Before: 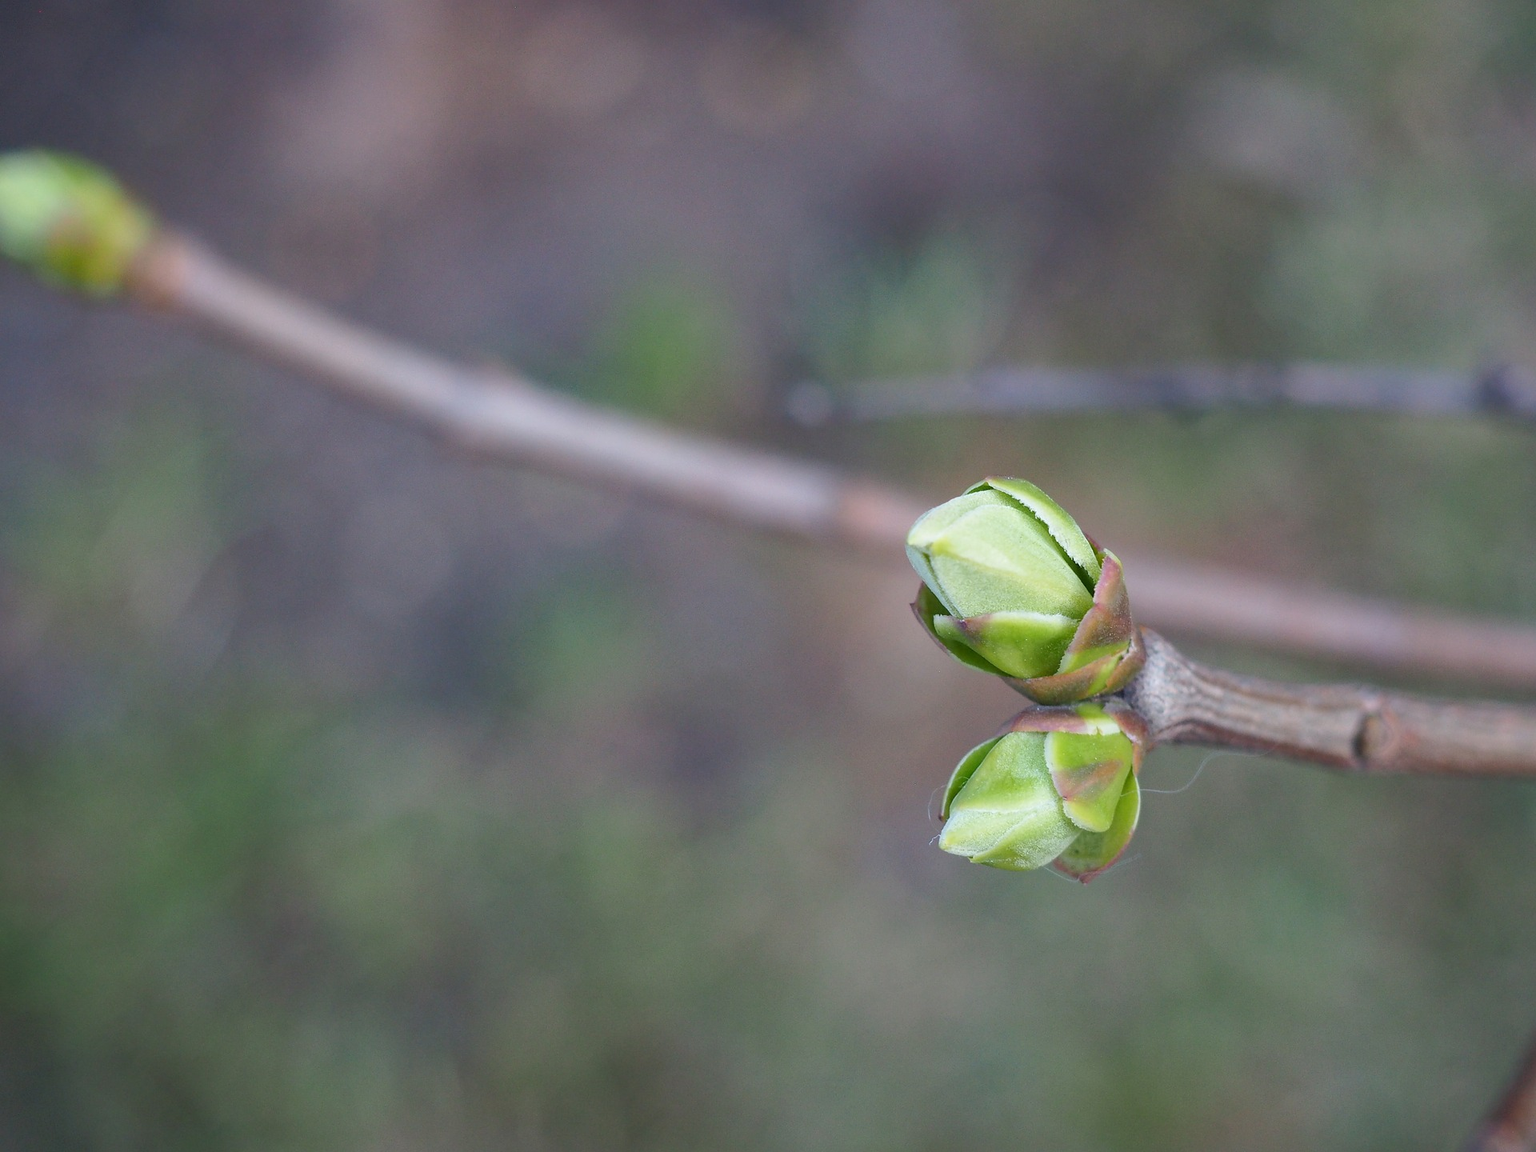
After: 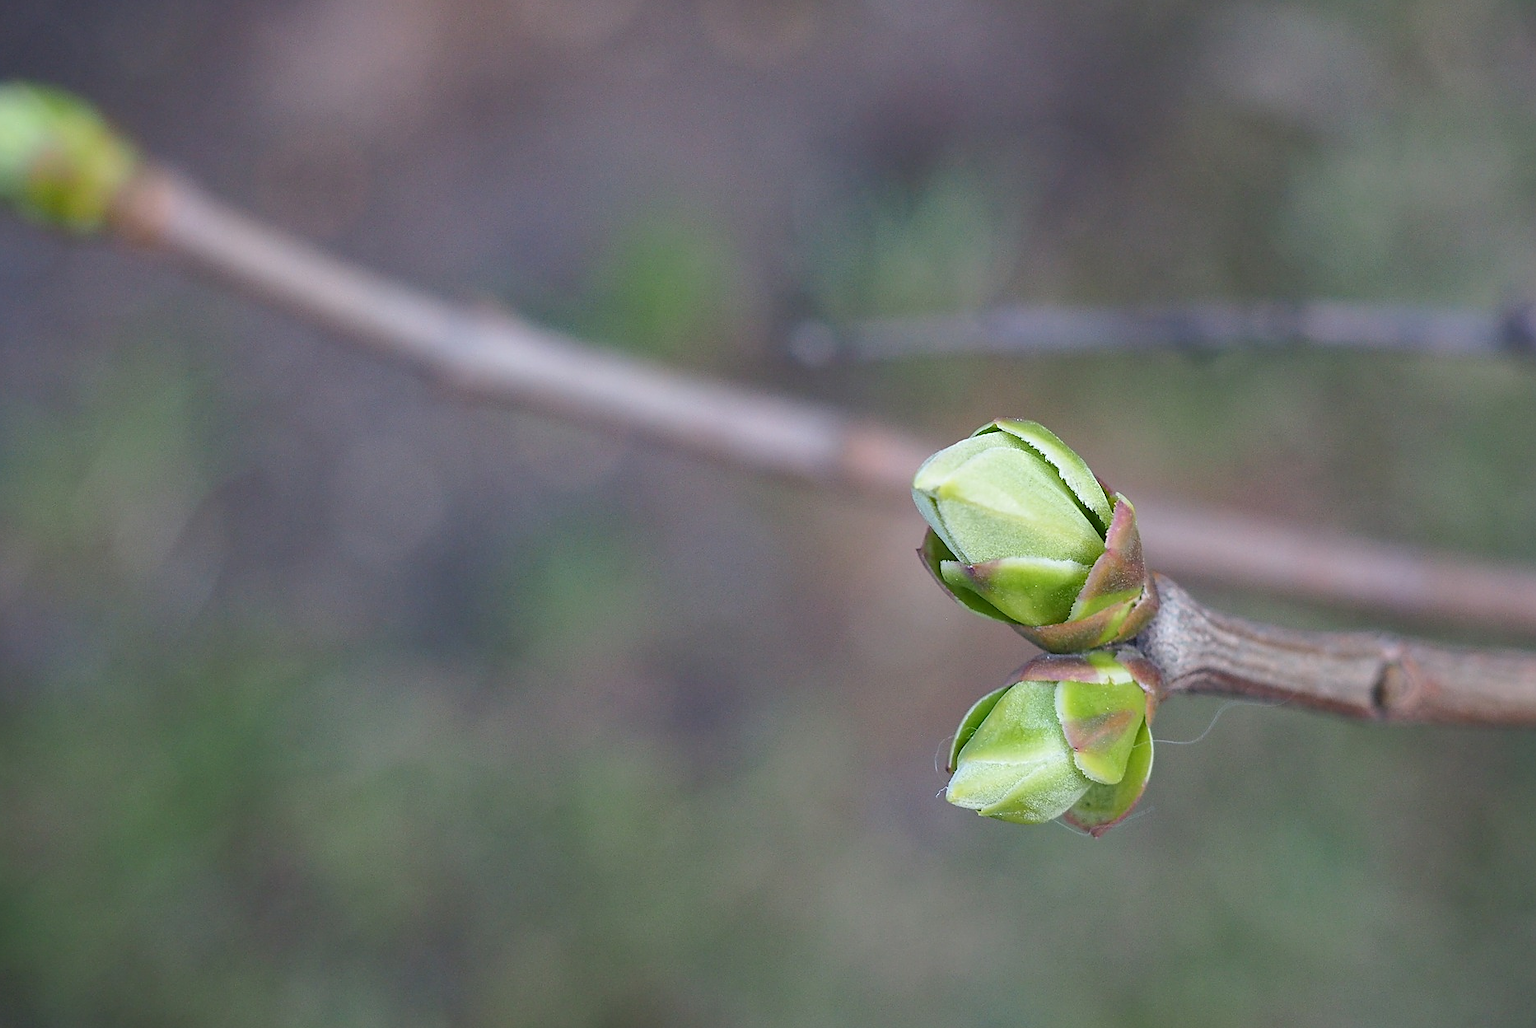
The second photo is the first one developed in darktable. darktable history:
crop: left 1.344%, top 6.177%, right 1.507%, bottom 7.045%
sharpen: on, module defaults
